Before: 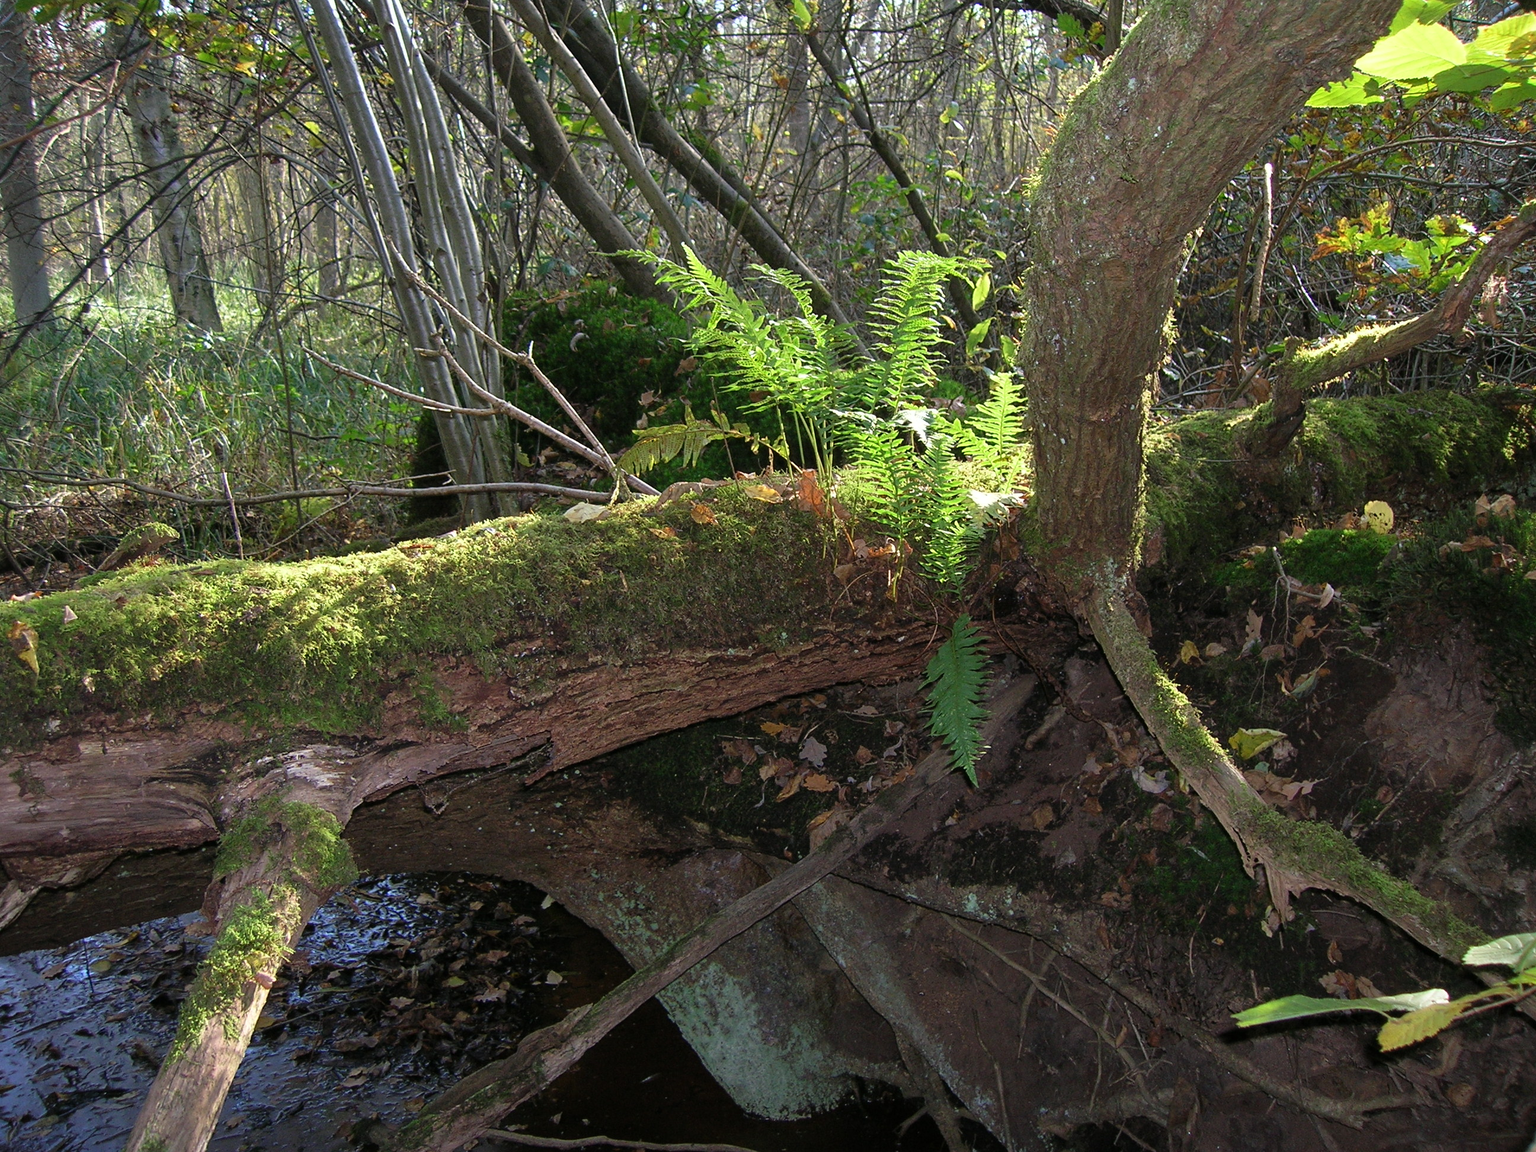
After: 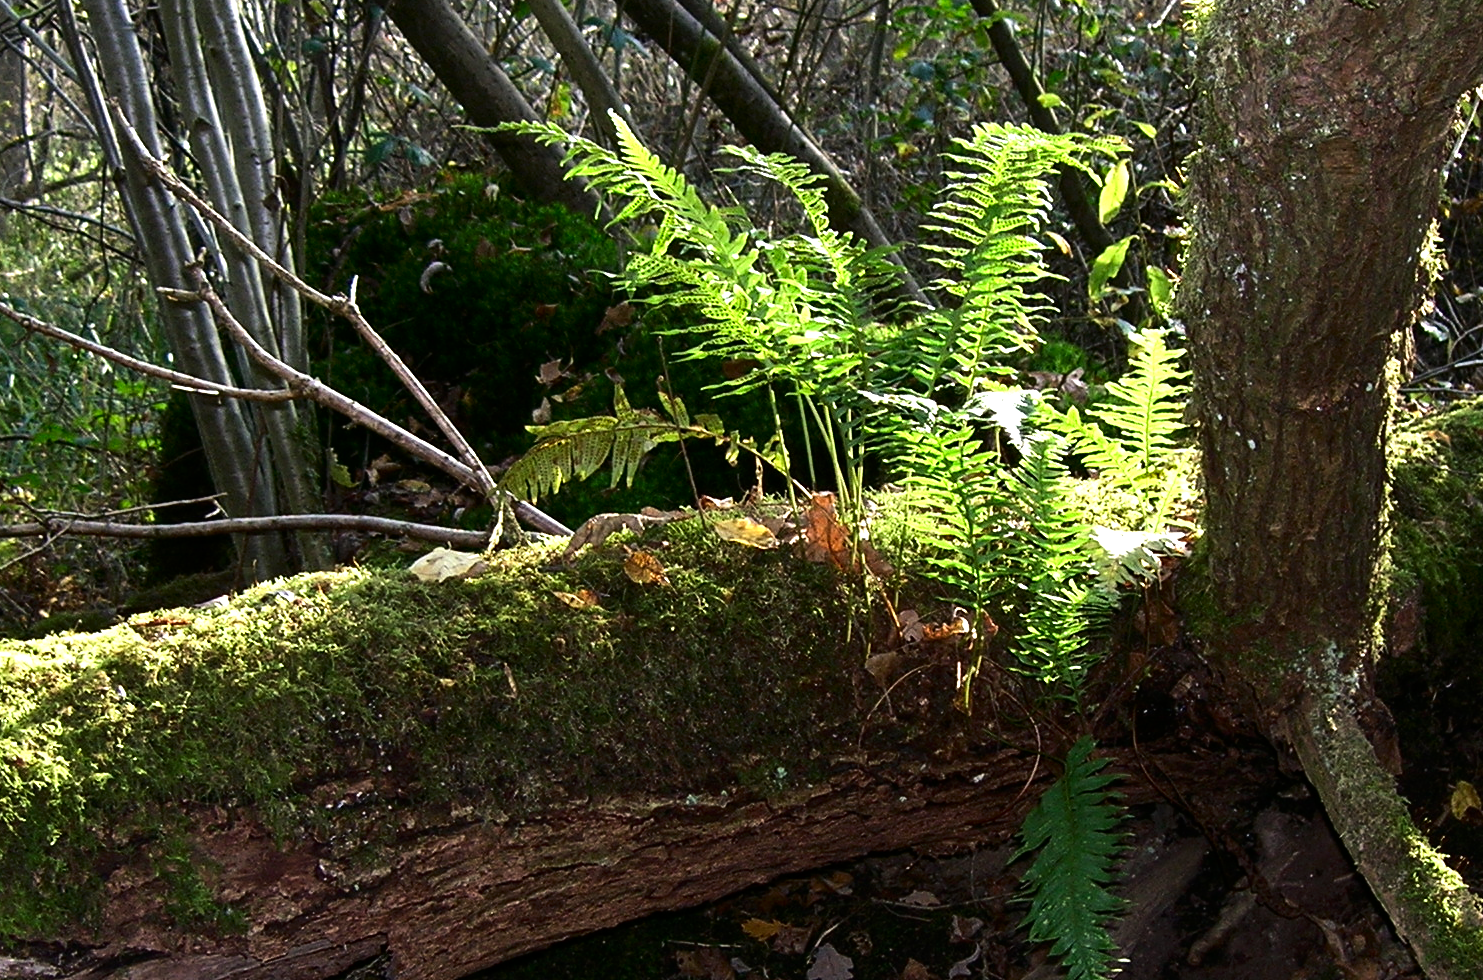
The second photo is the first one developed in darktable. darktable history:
tone equalizer: -8 EV -0.75 EV, -7 EV -0.7 EV, -6 EV -0.6 EV, -5 EV -0.4 EV, -3 EV 0.4 EV, -2 EV 0.6 EV, -1 EV 0.7 EV, +0 EV 0.75 EV, edges refinement/feathering 500, mask exposure compensation -1.57 EV, preserve details no
crop: left 20.932%, top 15.471%, right 21.848%, bottom 34.081%
contrast brightness saturation: contrast 0.07, brightness -0.13, saturation 0.06
